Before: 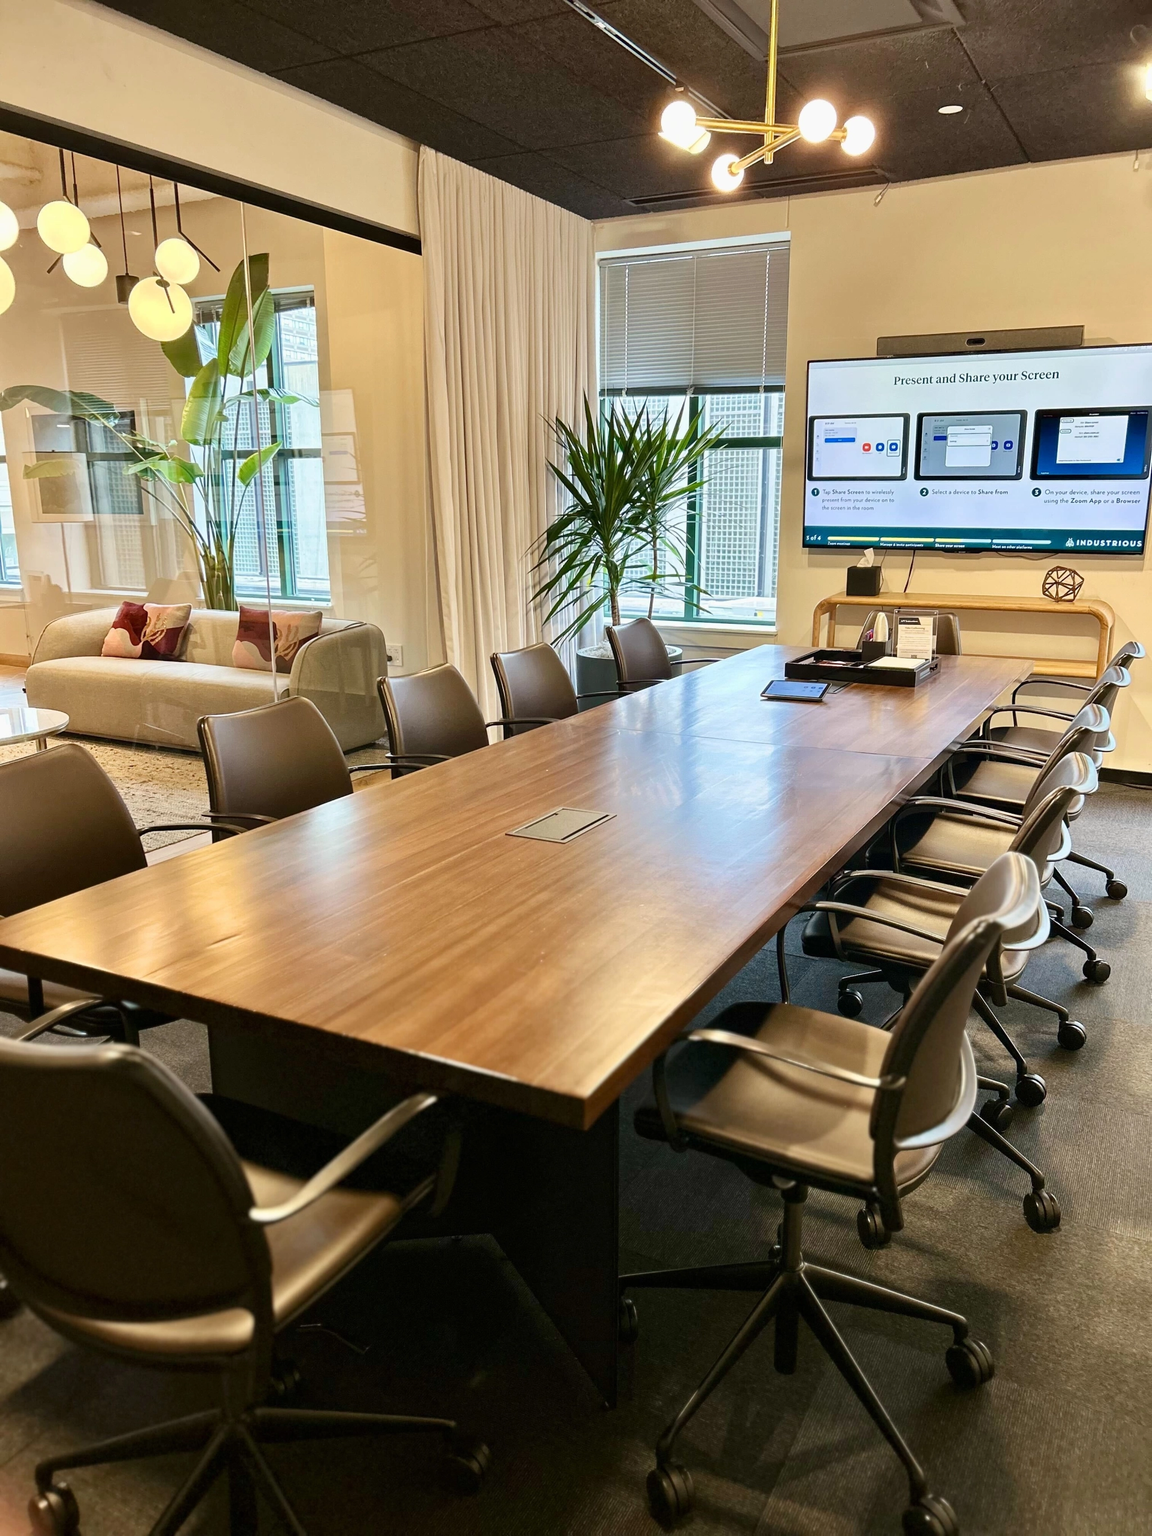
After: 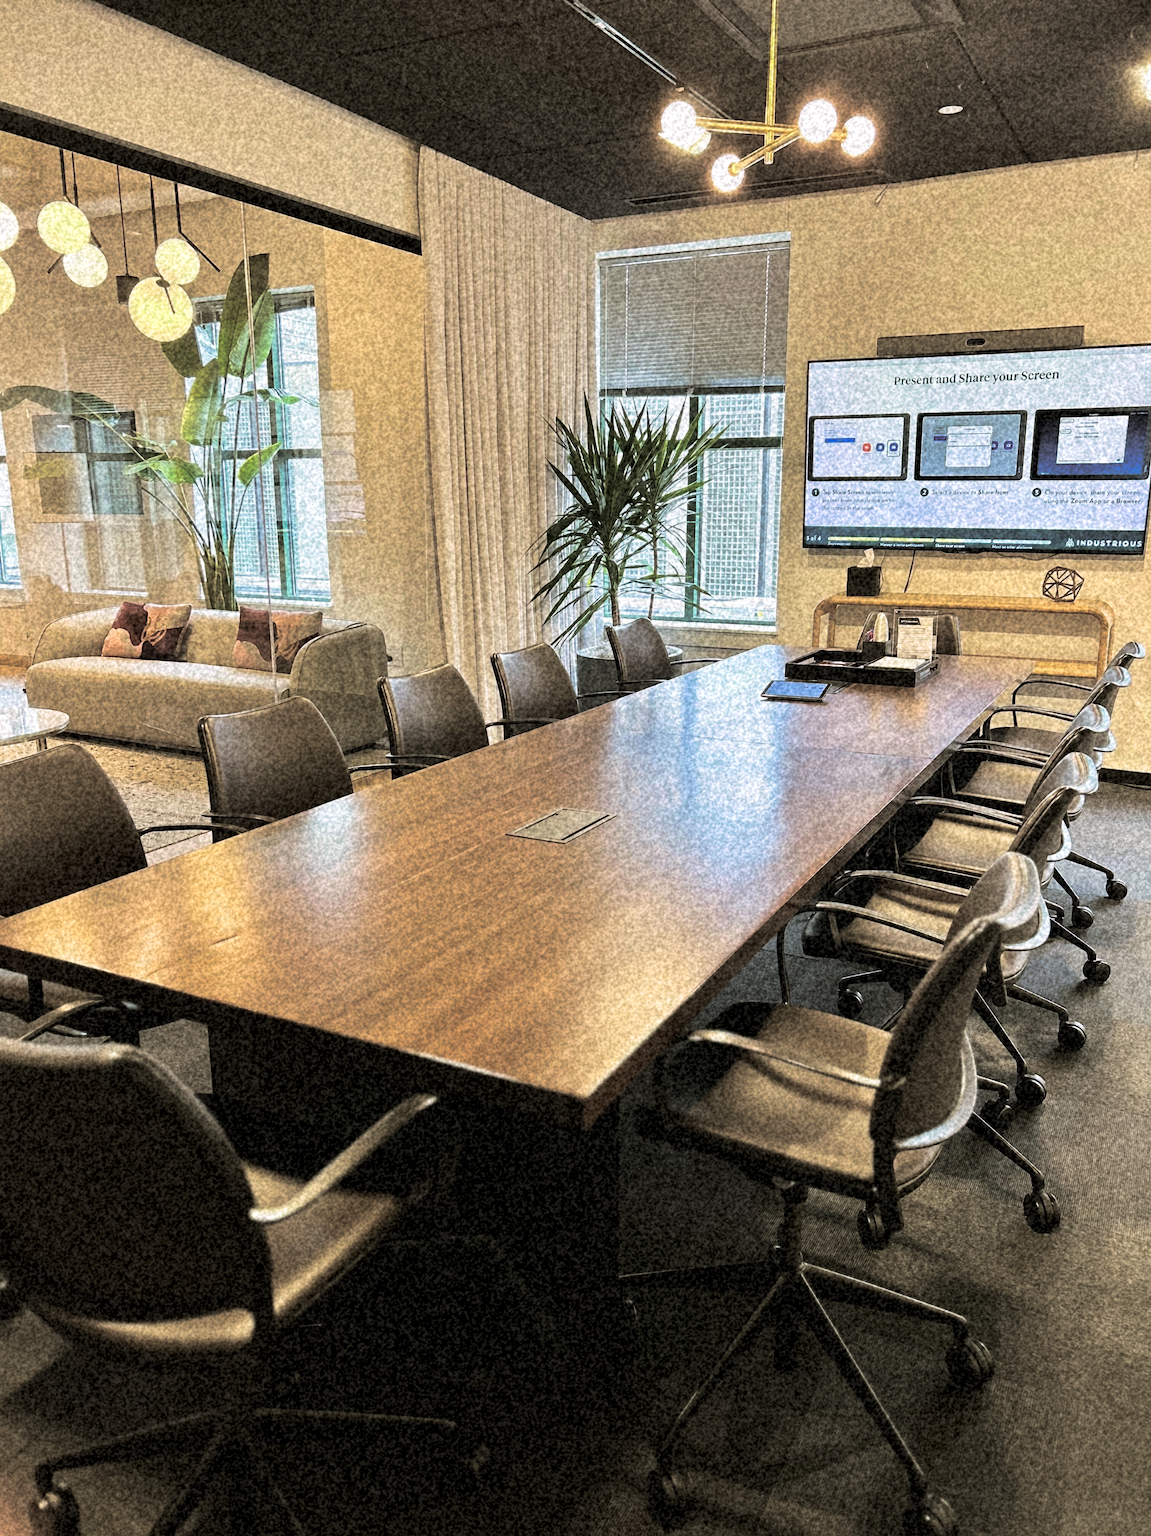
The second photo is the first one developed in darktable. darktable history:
split-toning: shadows › hue 46.8°, shadows › saturation 0.17, highlights › hue 316.8°, highlights › saturation 0.27, balance -51.82
grain: coarseness 46.9 ISO, strength 50.21%, mid-tones bias 0%
